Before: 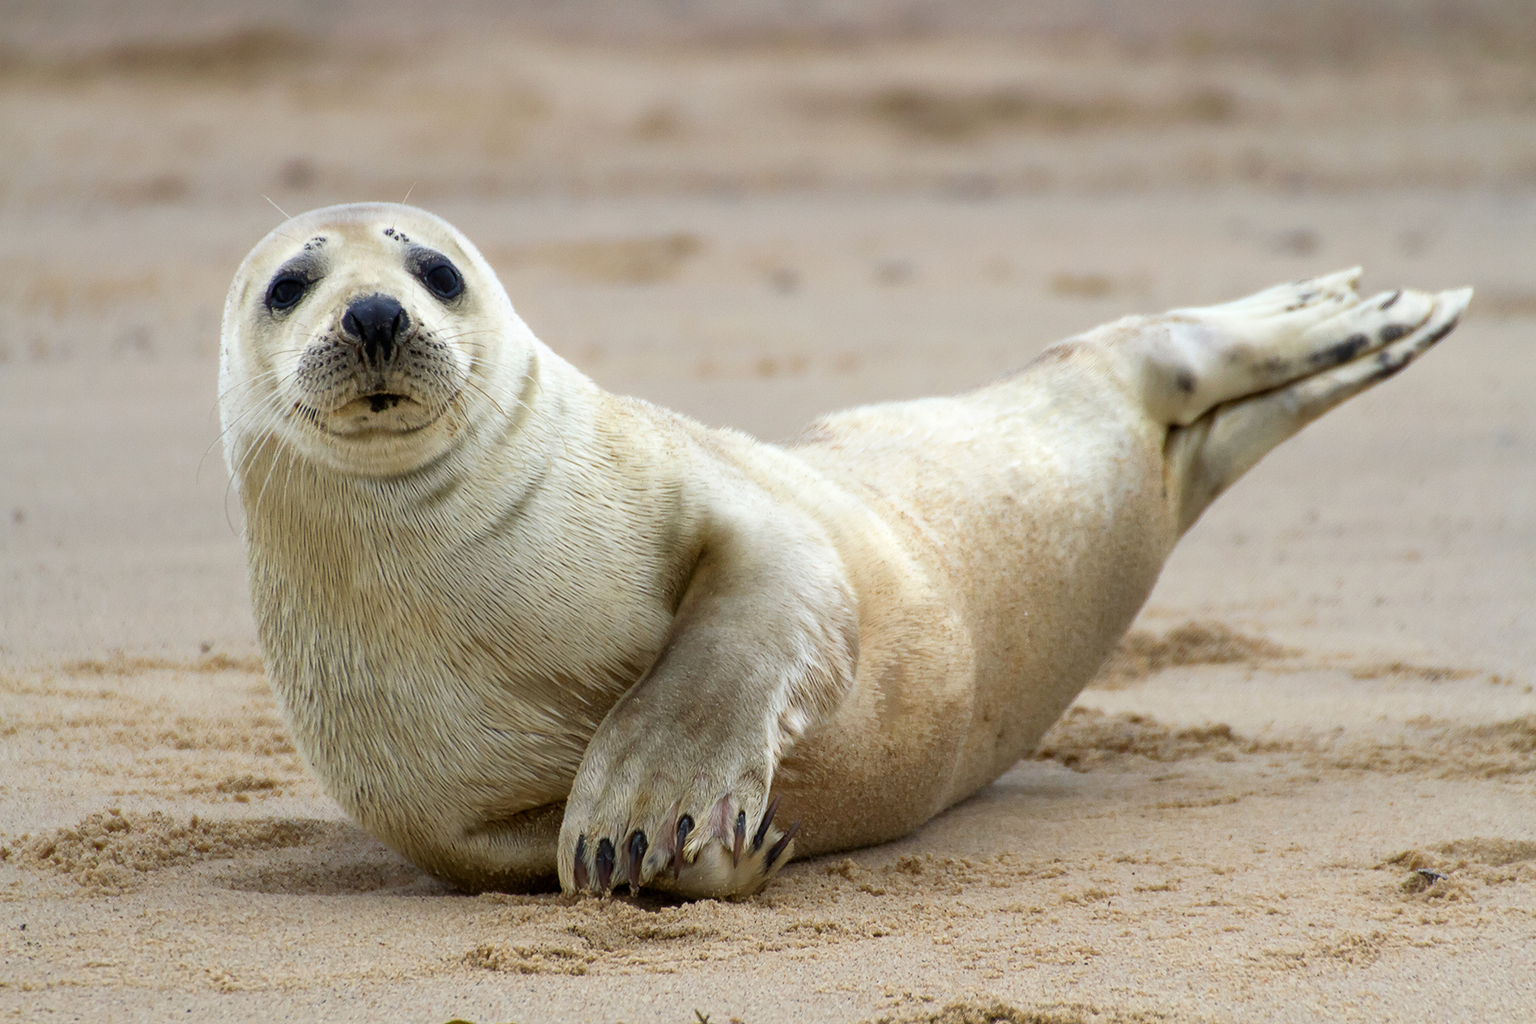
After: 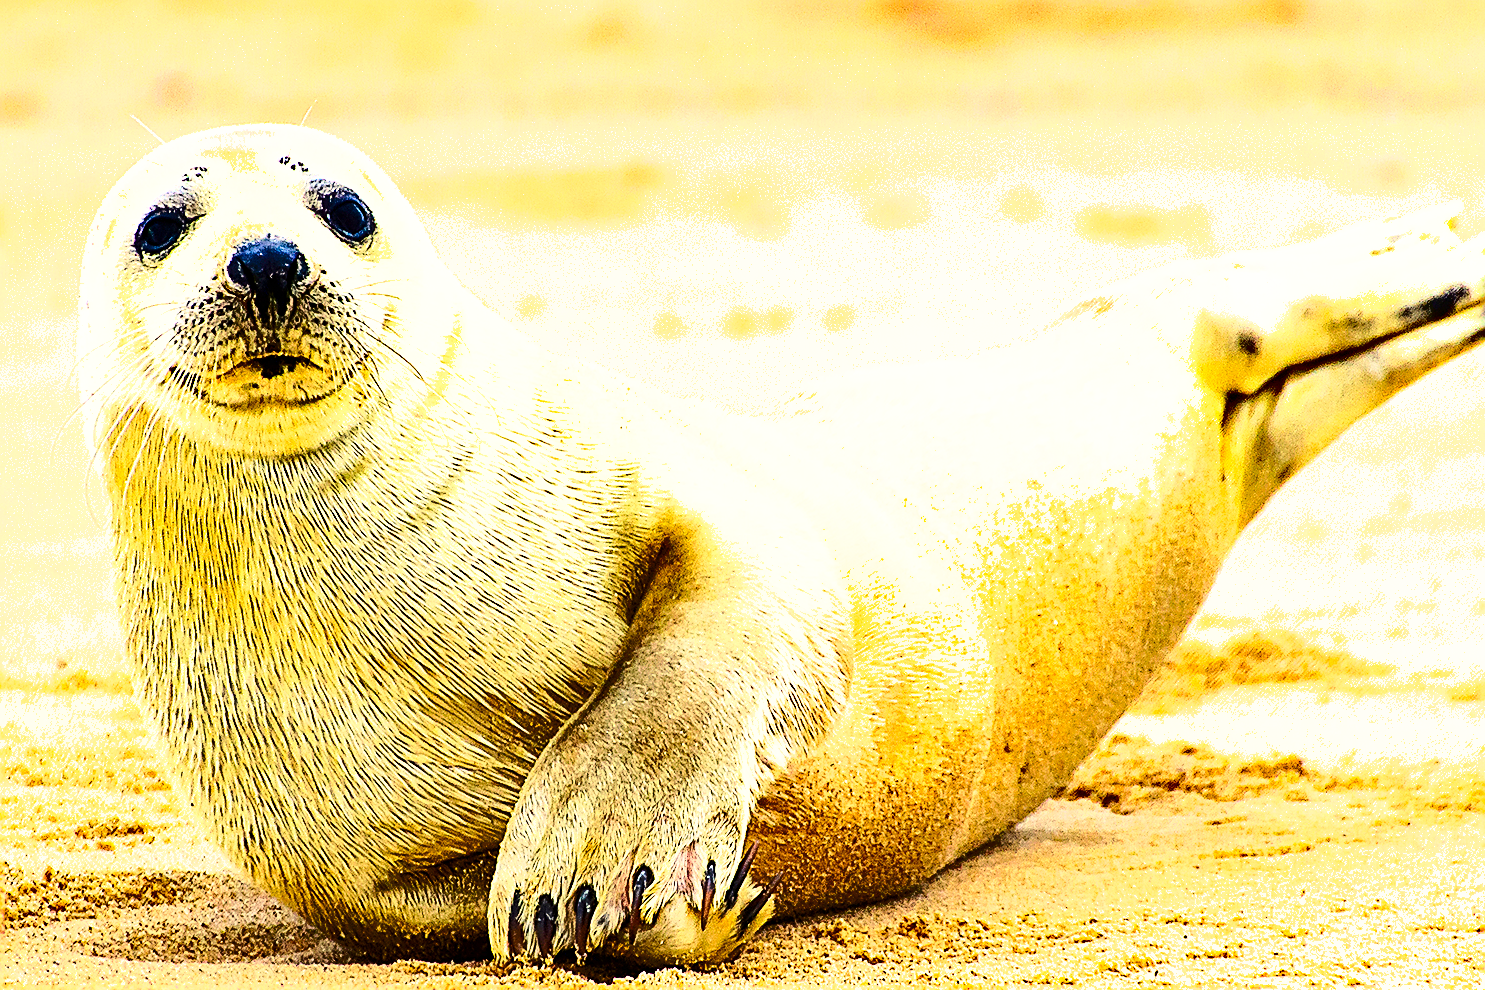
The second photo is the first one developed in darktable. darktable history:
color balance rgb: highlights gain › chroma 3.079%, highlights gain › hue 73.61°, perceptual saturation grading › global saturation 30.318%
base curve: curves: ch0 [(0, 0) (0.007, 0.004) (0.027, 0.03) (0.046, 0.07) (0.207, 0.54) (0.442, 0.872) (0.673, 0.972) (1, 1)]
crop and rotate: left 10.072%, top 9.849%, right 10.065%, bottom 10.285%
shadows and highlights: radius 261.85, highlights color adjustment 89.22%, soften with gaussian
exposure: black level correction 0, exposure 1.105 EV, compensate highlight preservation false
color zones: curves: ch0 [(0.25, 0.5) (0.428, 0.473) (0.75, 0.5)]; ch1 [(0.243, 0.479) (0.398, 0.452) (0.75, 0.5)]
sharpen: amount 1.996
